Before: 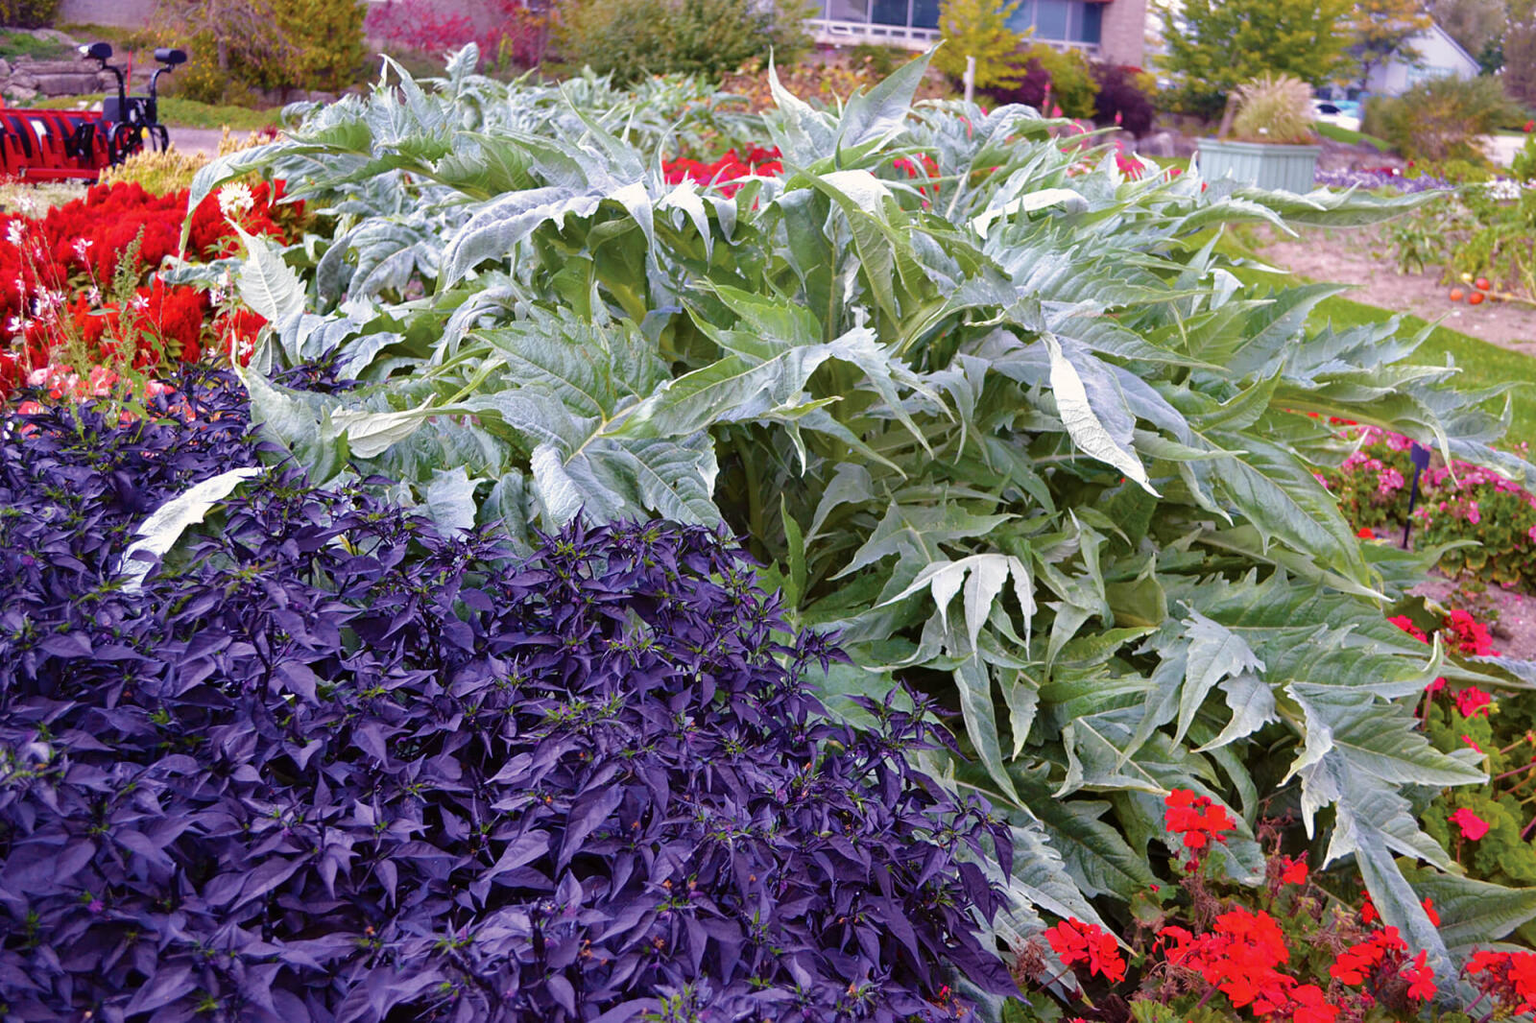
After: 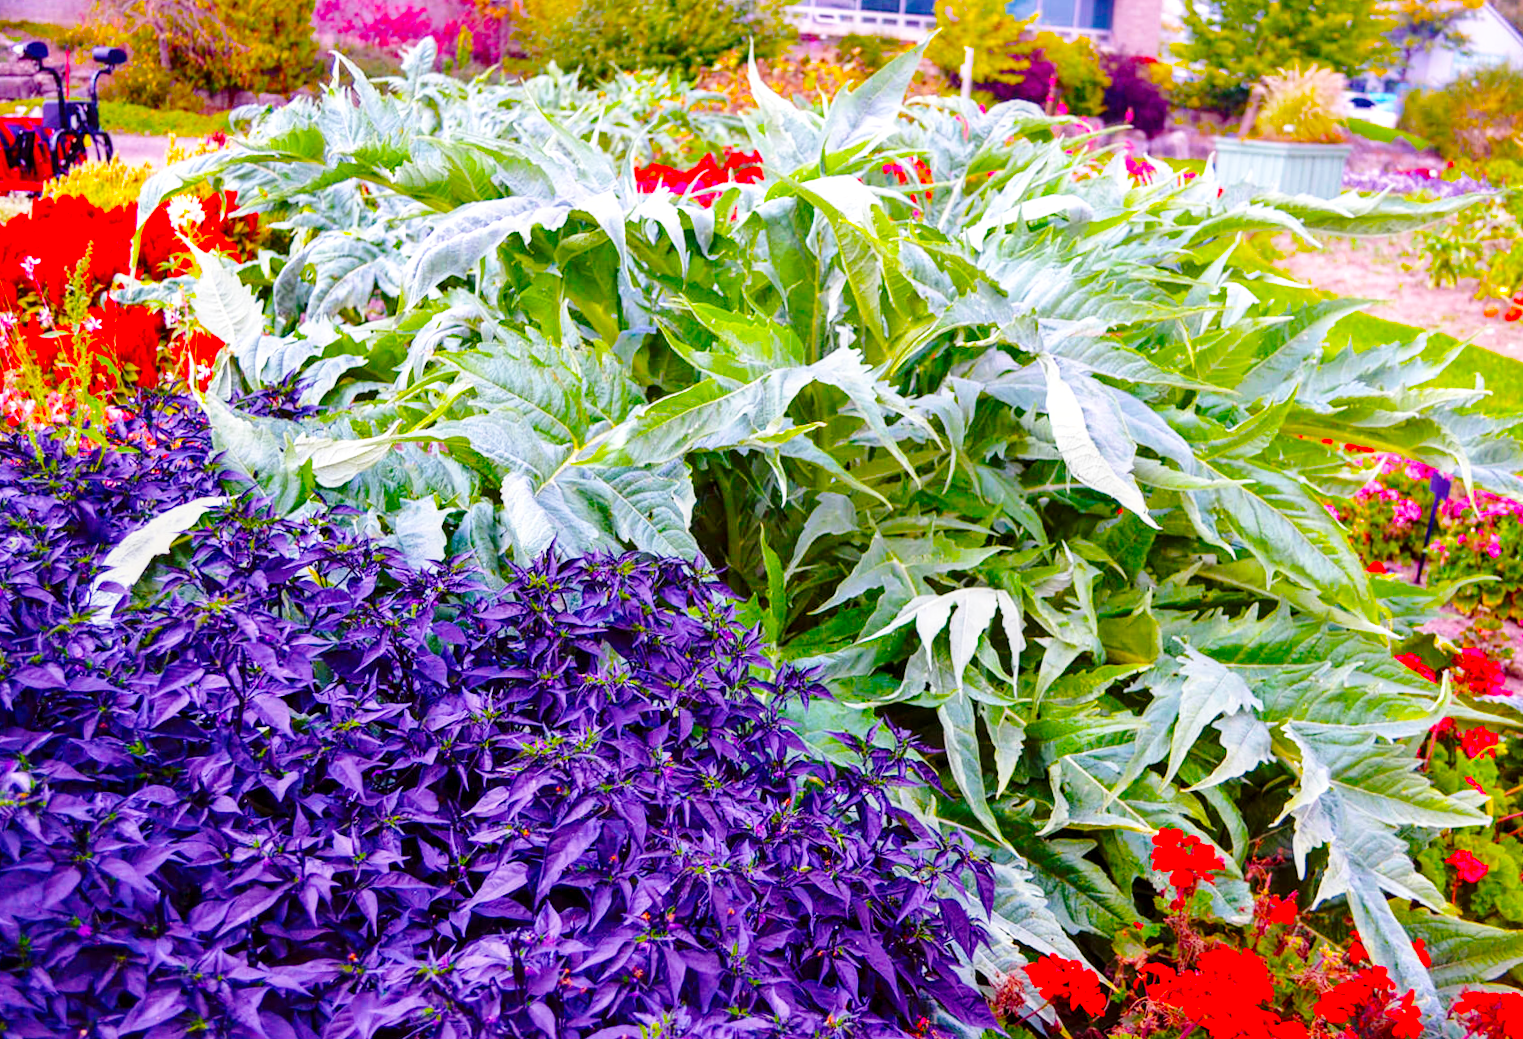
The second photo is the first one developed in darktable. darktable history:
color balance: input saturation 134.34%, contrast -10.04%, contrast fulcrum 19.67%, output saturation 133.51%
local contrast: shadows 94%
base curve: curves: ch0 [(0, 0) (0.028, 0.03) (0.121, 0.232) (0.46, 0.748) (0.859, 0.968) (1, 1)], preserve colors none
rotate and perspective: rotation 0.074°, lens shift (vertical) 0.096, lens shift (horizontal) -0.041, crop left 0.043, crop right 0.952, crop top 0.024, crop bottom 0.979
